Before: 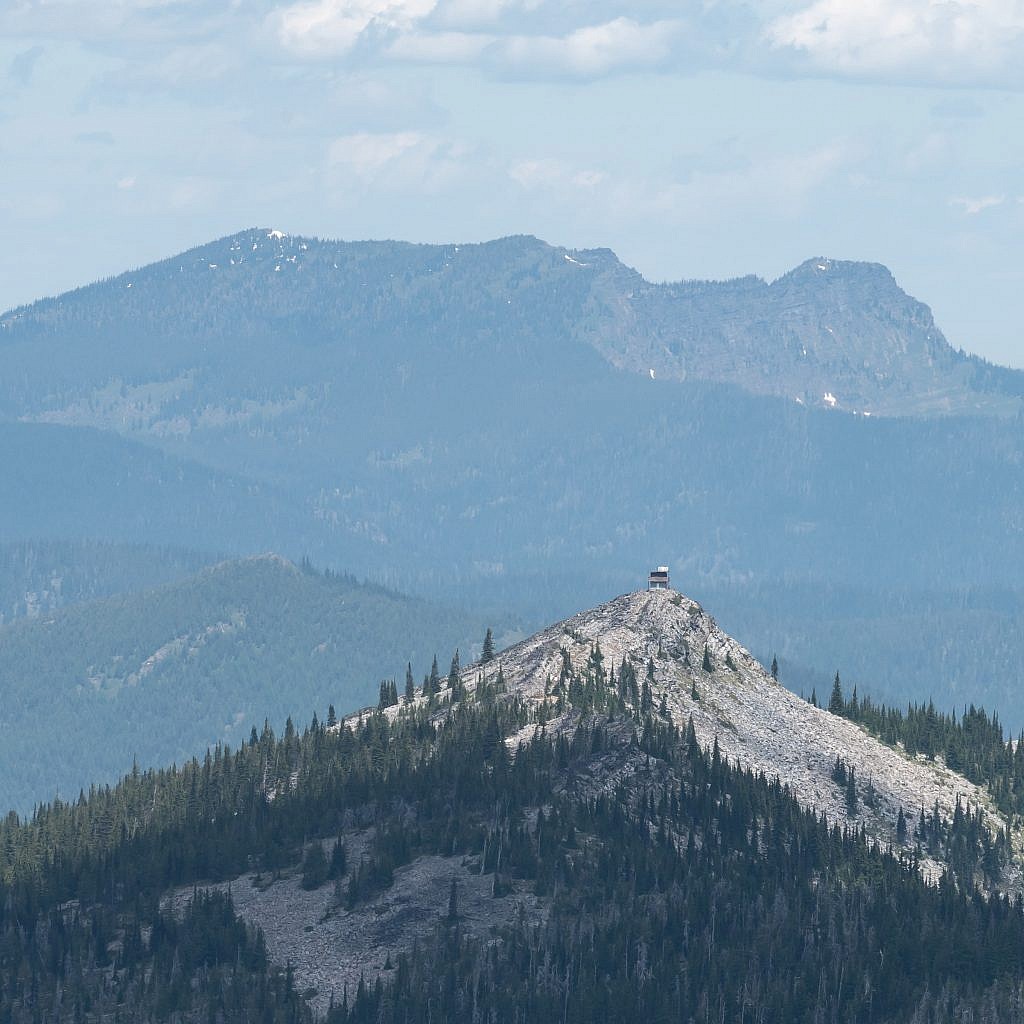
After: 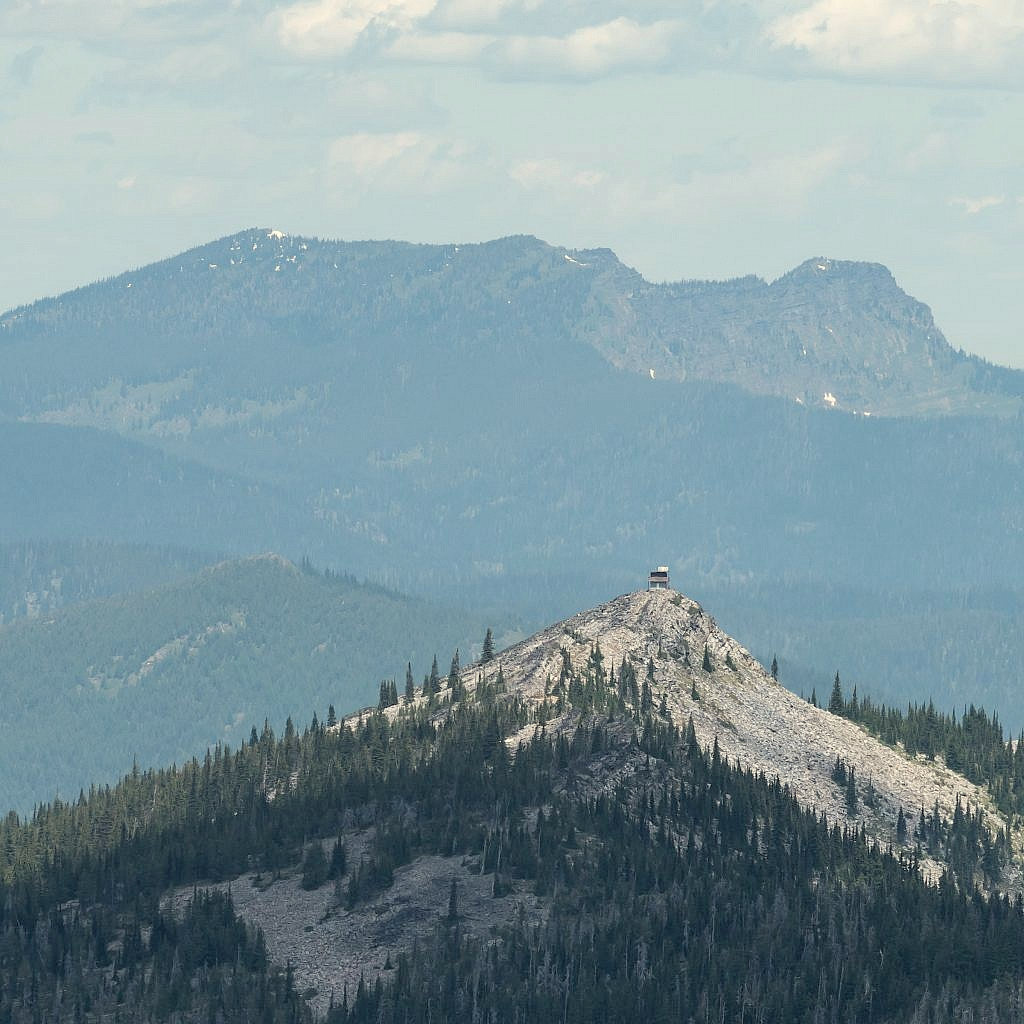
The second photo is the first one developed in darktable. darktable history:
exposure: exposure -0.21 EV, compensate highlight preservation false
rgb levels: levels [[0.013, 0.434, 0.89], [0, 0.5, 1], [0, 0.5, 1]]
white balance: red 1.029, blue 0.92
